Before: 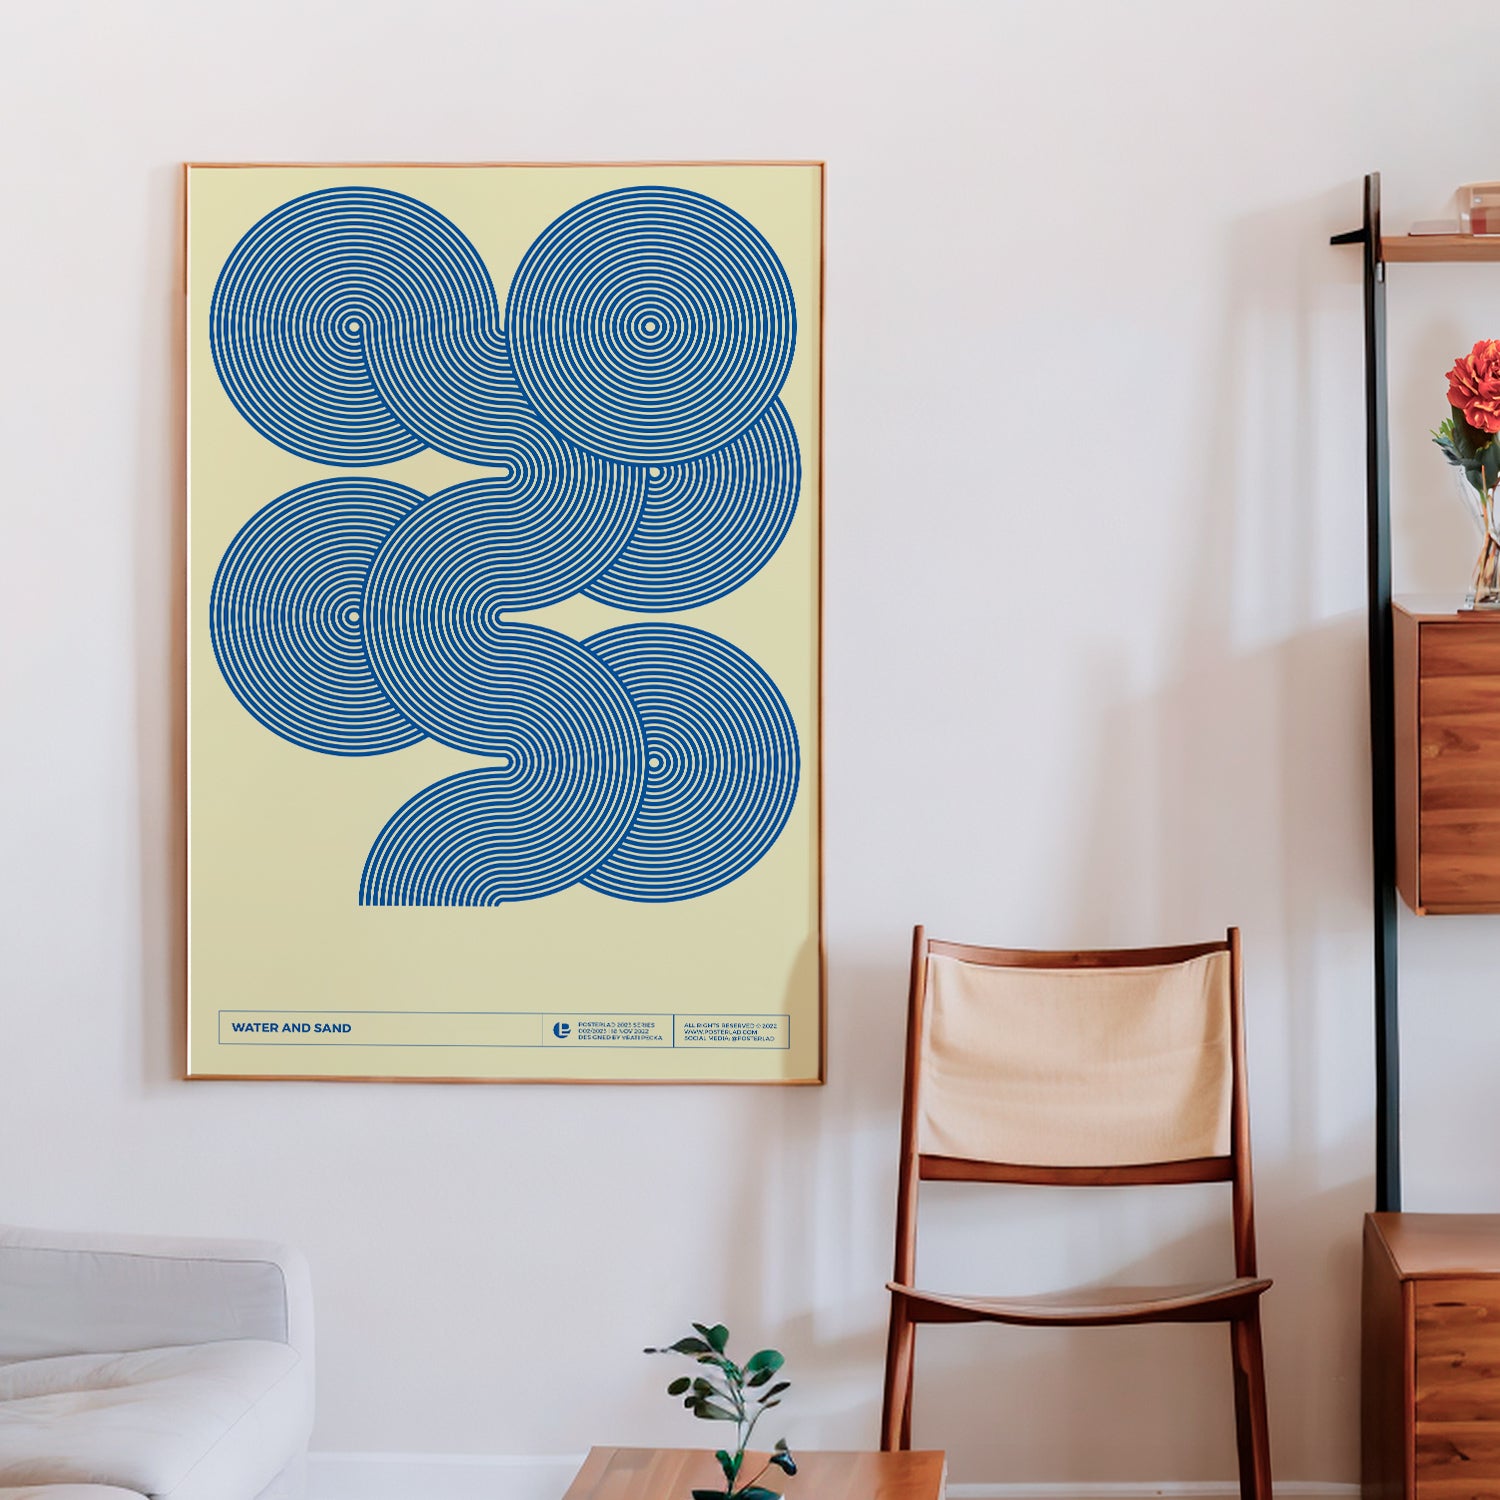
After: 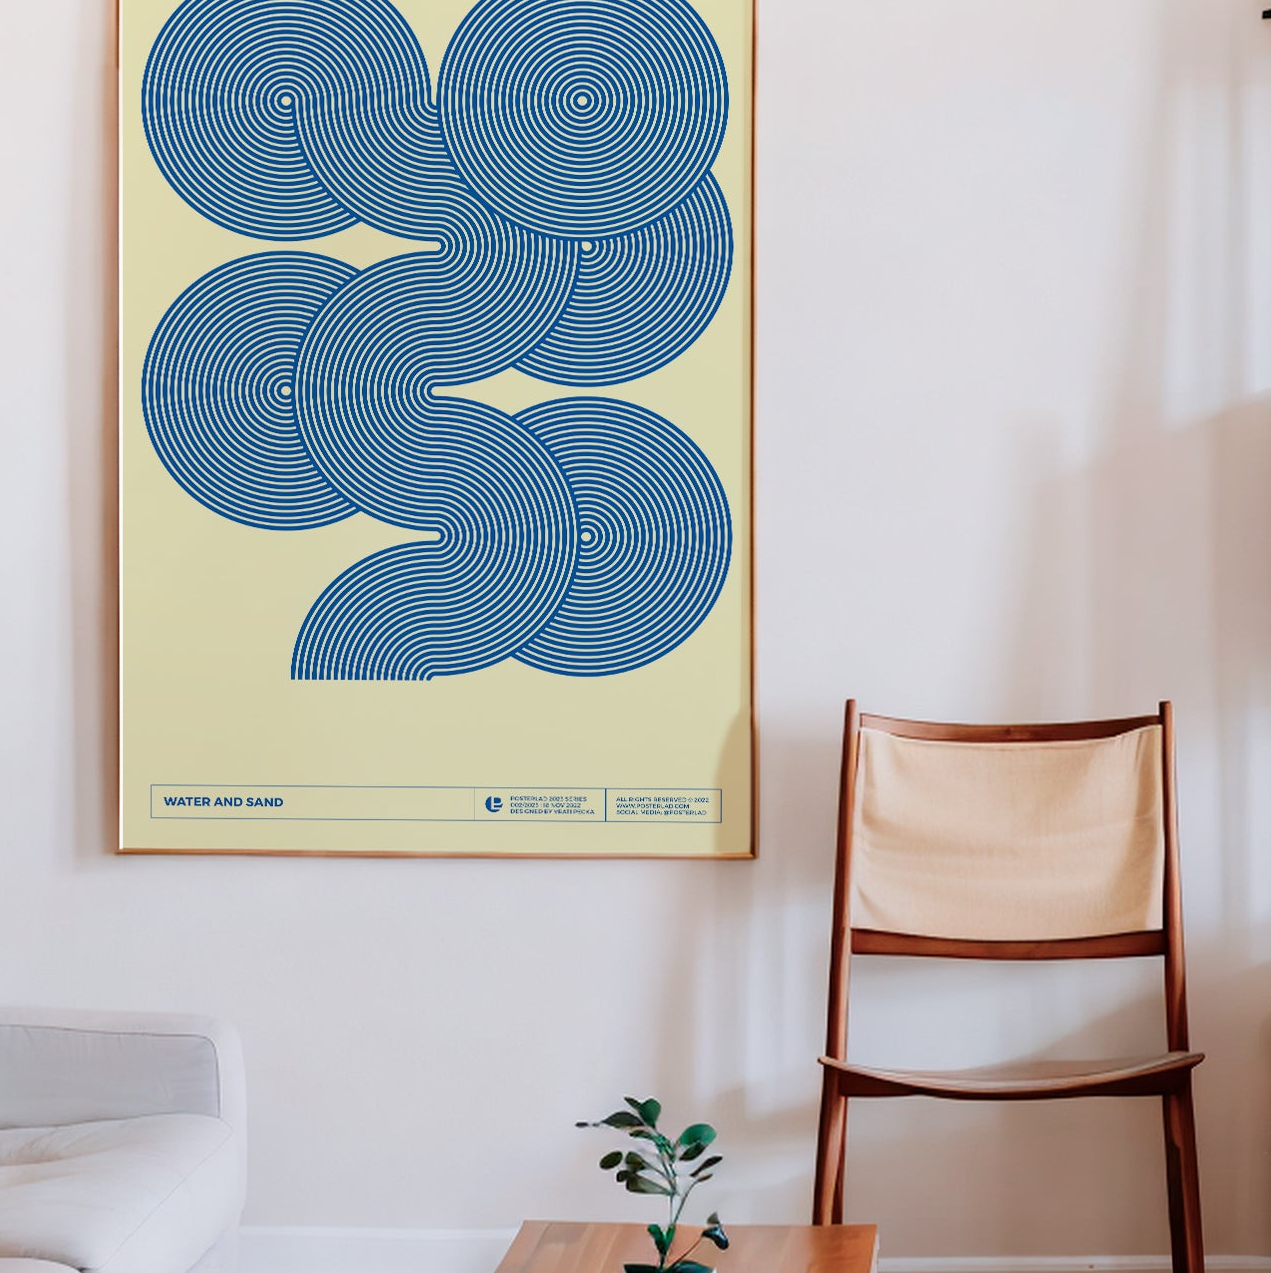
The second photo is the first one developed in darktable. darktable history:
crop and rotate: left 4.565%, top 15.111%, right 10.684%
